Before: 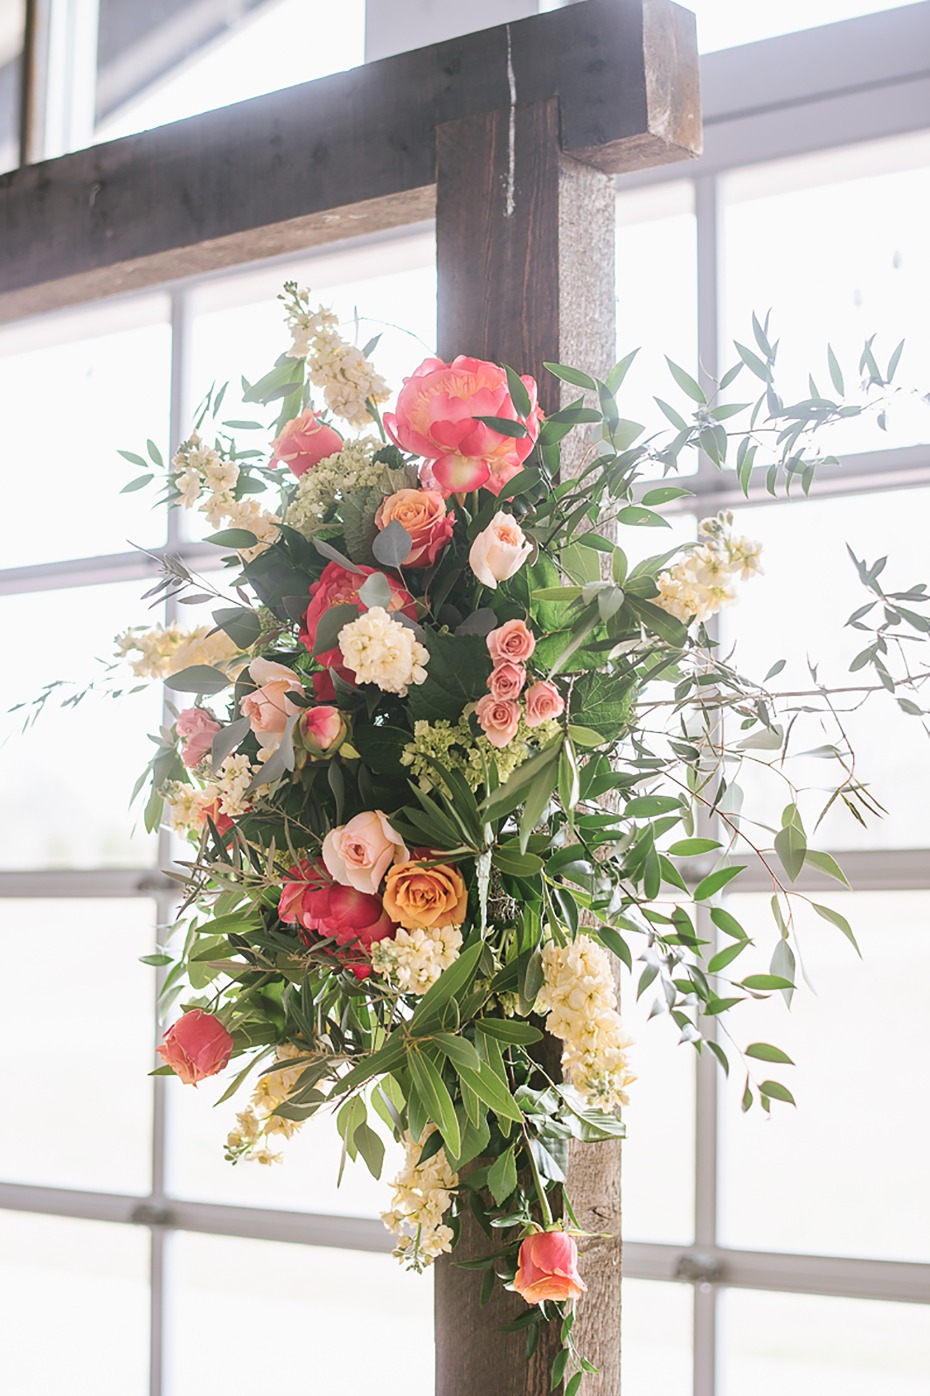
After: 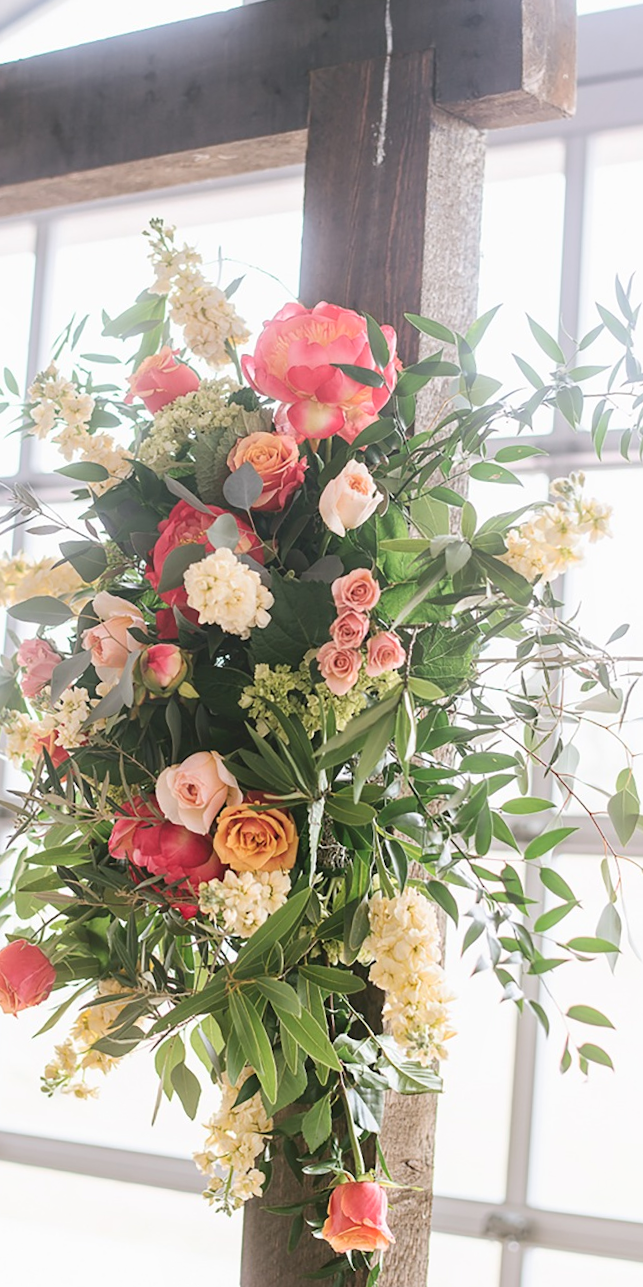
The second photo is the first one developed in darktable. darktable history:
crop and rotate: angle -3.27°, left 14.277%, top 0.028%, right 10.766%, bottom 0.028%
shadows and highlights: radius 93.07, shadows -14.46, white point adjustment 0.23, highlights 31.48, compress 48.23%, highlights color adjustment 52.79%, soften with gaussian
